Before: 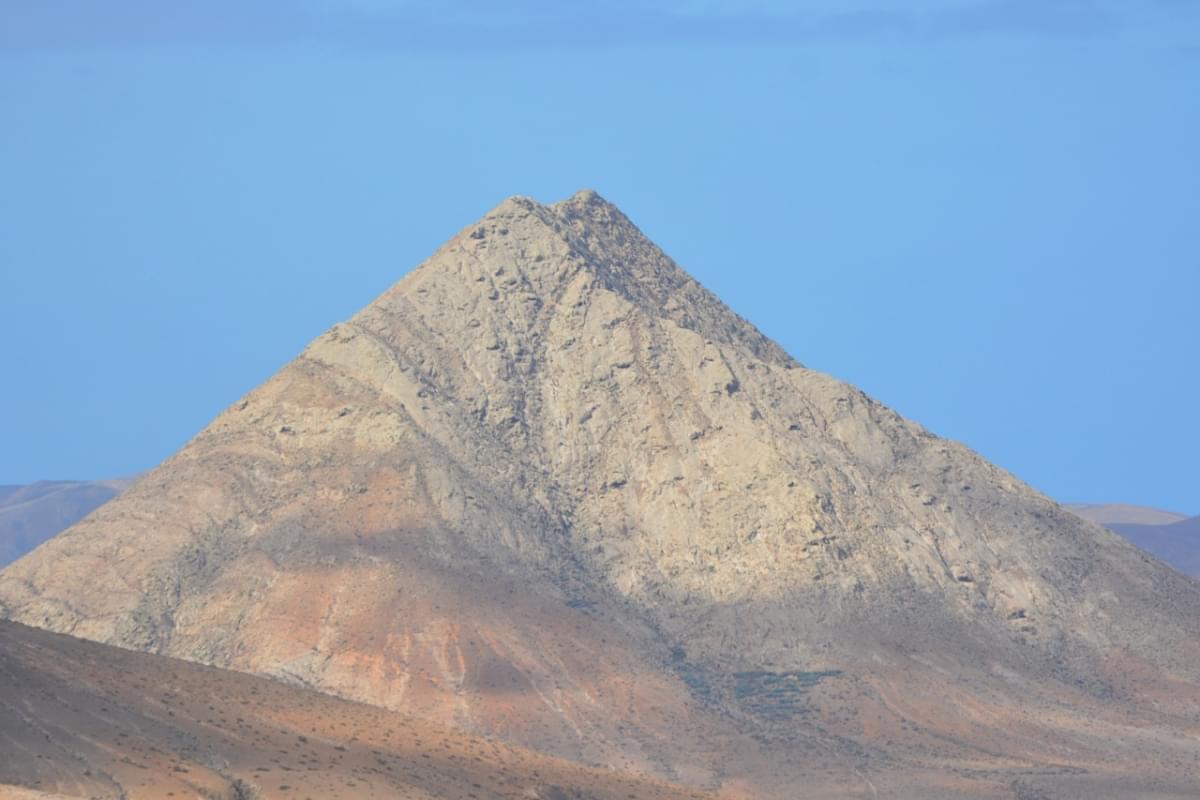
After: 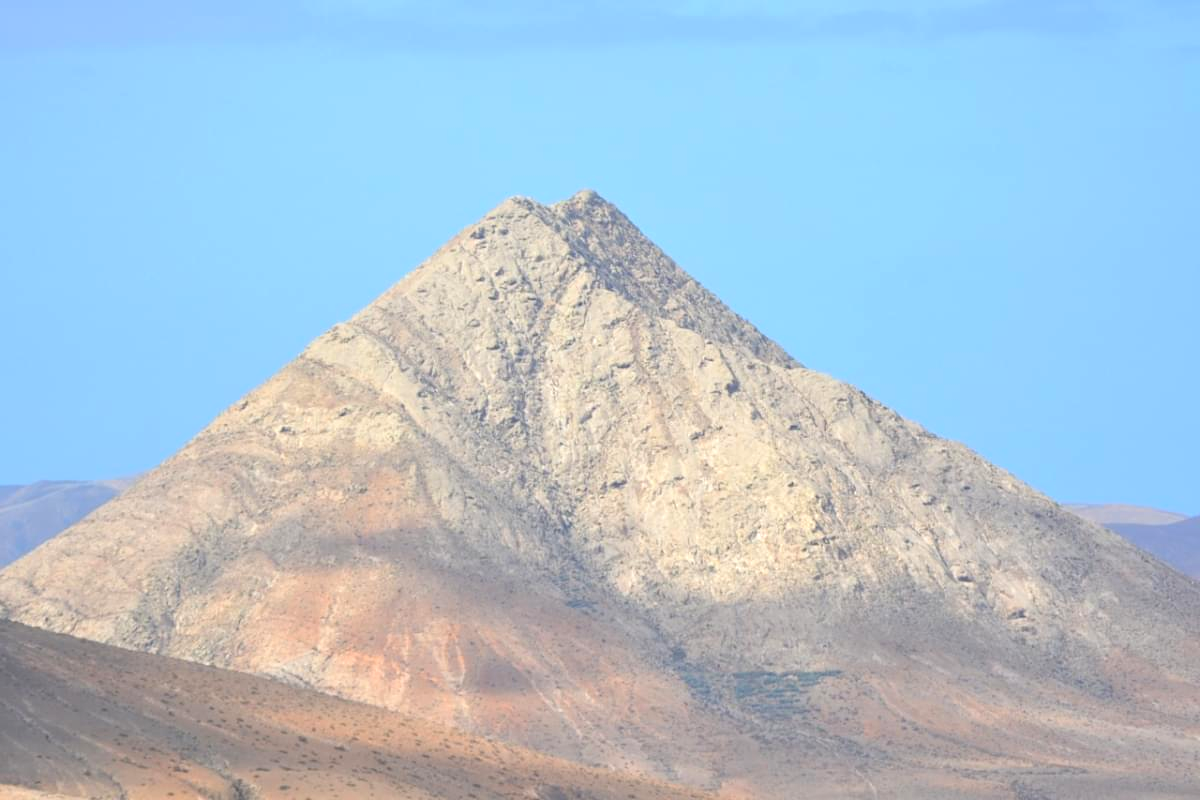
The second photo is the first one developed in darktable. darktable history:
exposure: exposure 0.566 EV, compensate exposure bias true, compensate highlight preservation false
